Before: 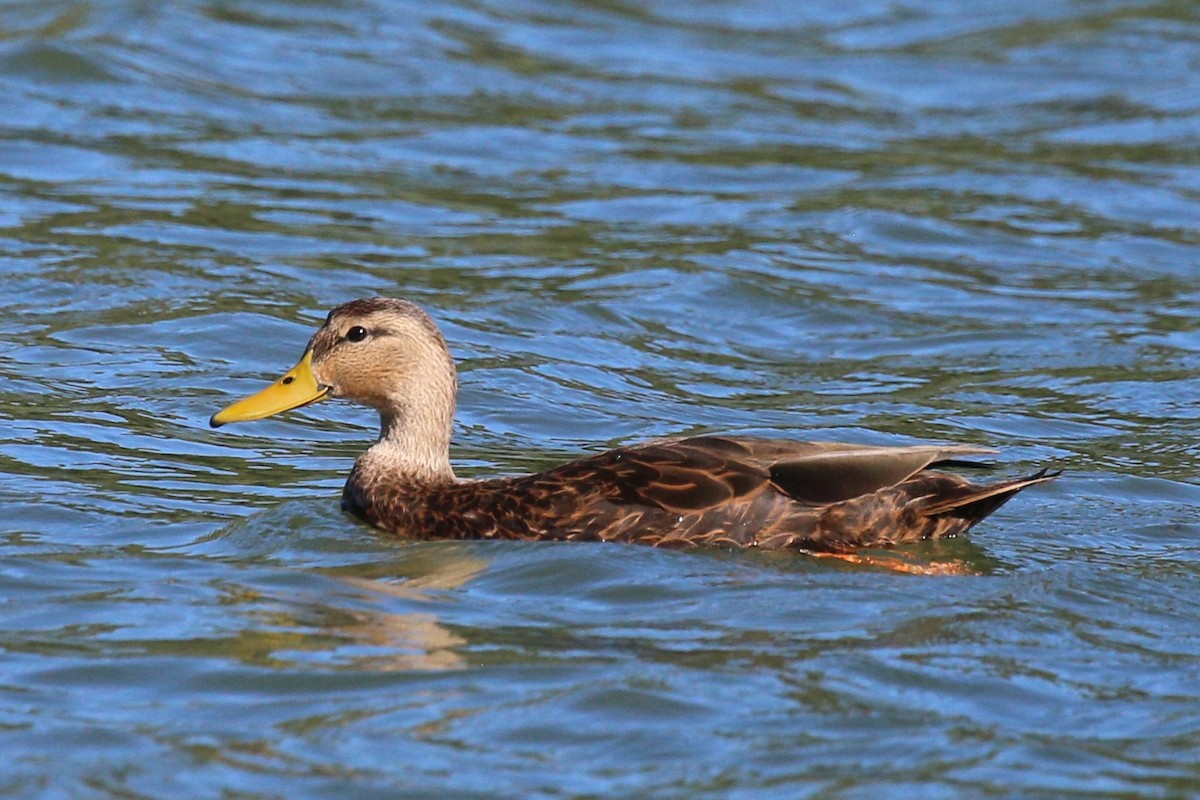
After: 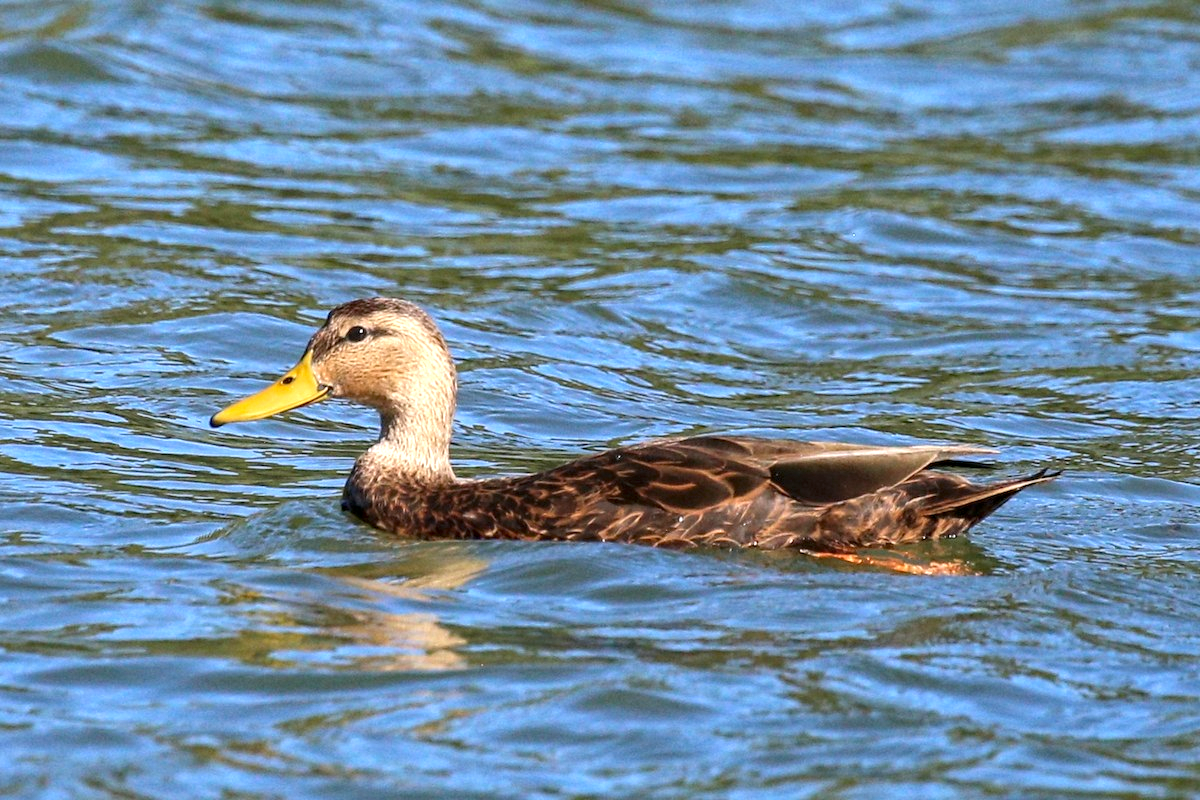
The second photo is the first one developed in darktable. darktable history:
exposure: exposure 0.6 EV, compensate exposure bias true, compensate highlight preservation false
local contrast: on, module defaults
haze removal: compatibility mode true
